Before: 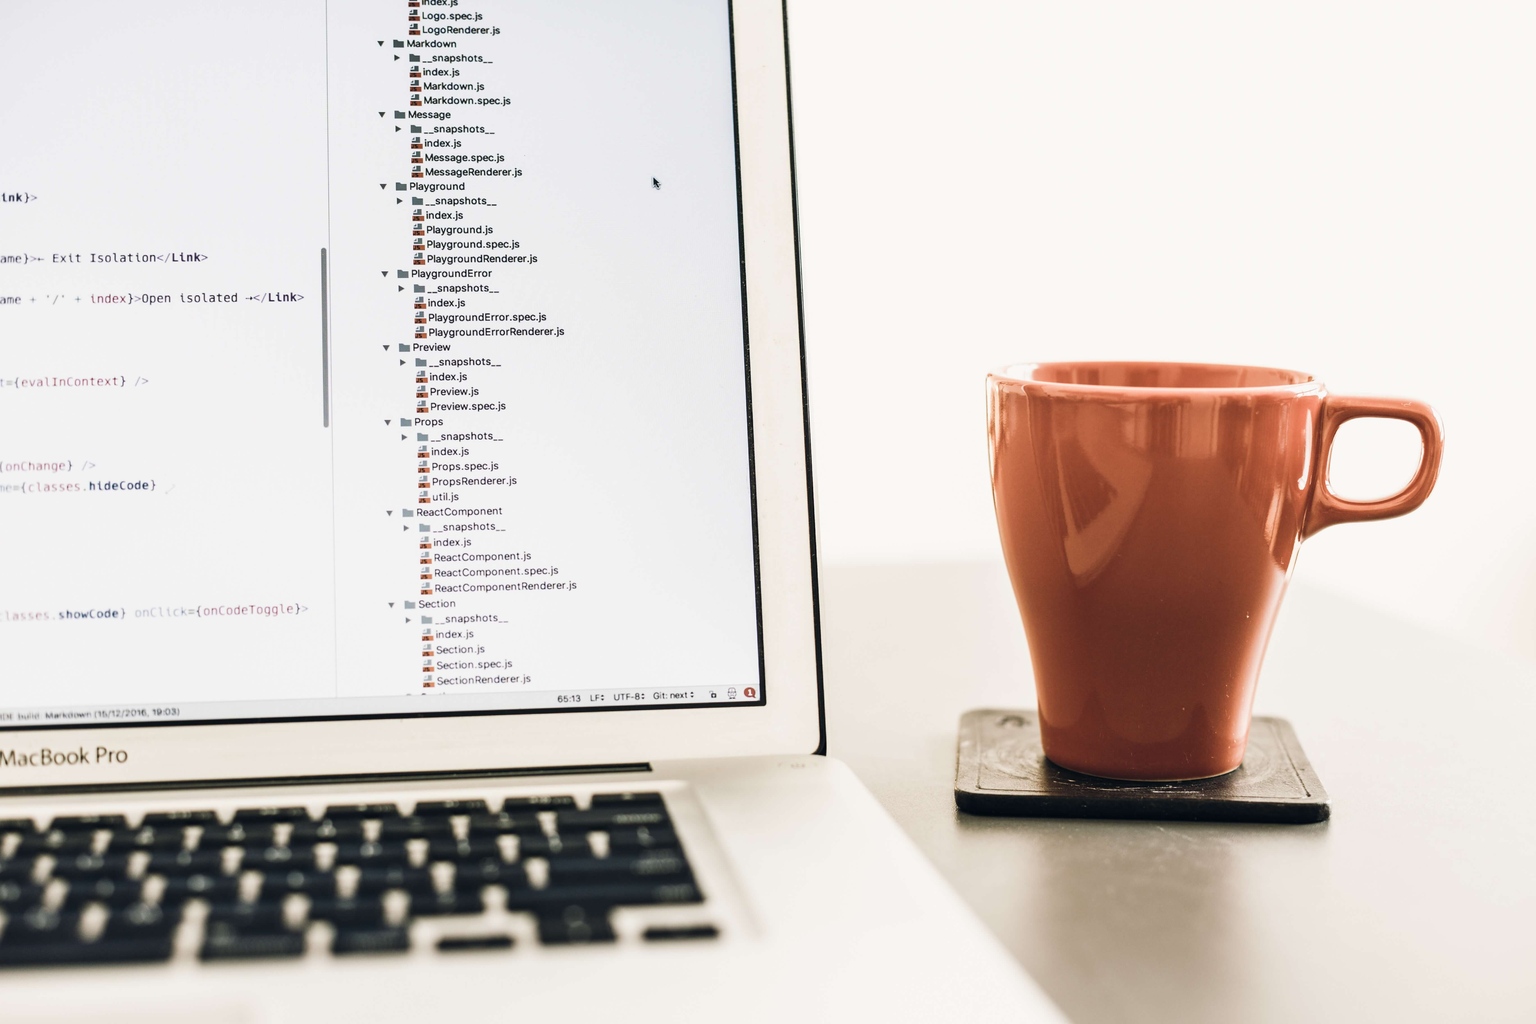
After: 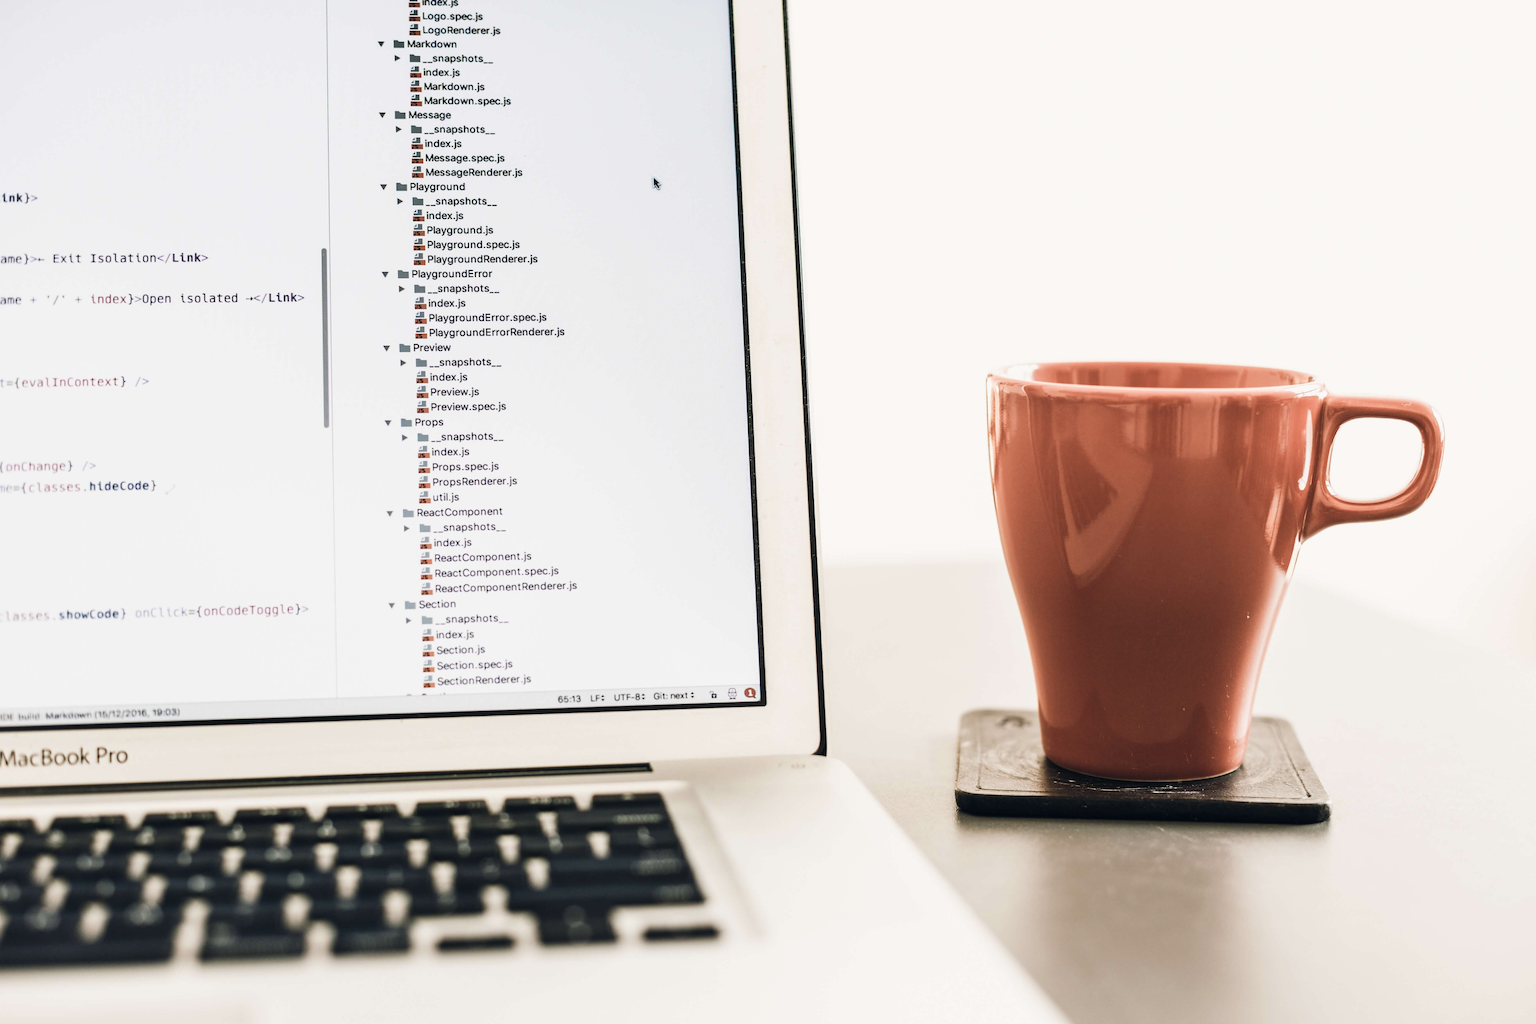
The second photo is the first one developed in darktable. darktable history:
color zones: curves: ch1 [(0, 0.455) (0.063, 0.455) (0.286, 0.495) (0.429, 0.5) (0.571, 0.5) (0.714, 0.5) (0.857, 0.5) (1, 0.455)]; ch2 [(0, 0.532) (0.063, 0.521) (0.233, 0.447) (0.429, 0.489) (0.571, 0.5) (0.714, 0.5) (0.857, 0.5) (1, 0.532)], mix 32.19%
